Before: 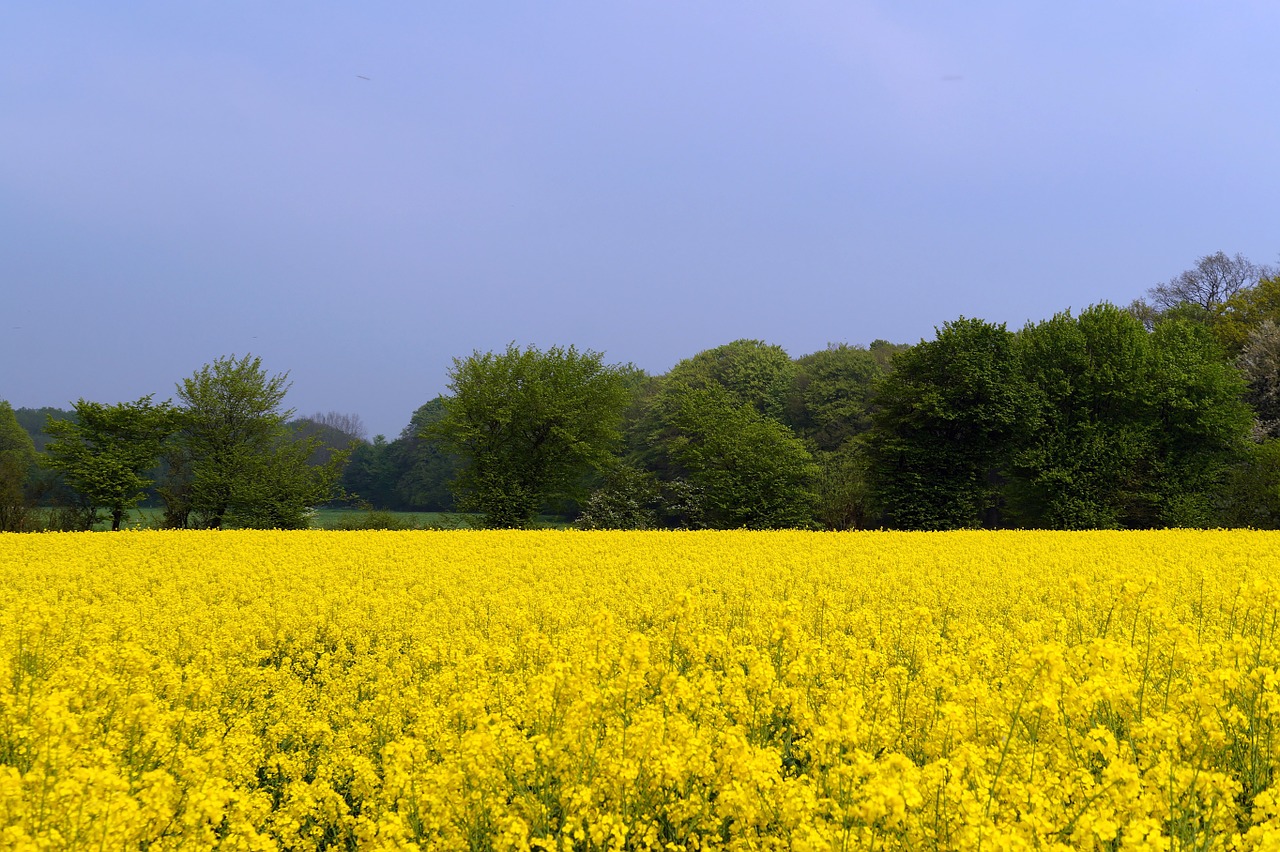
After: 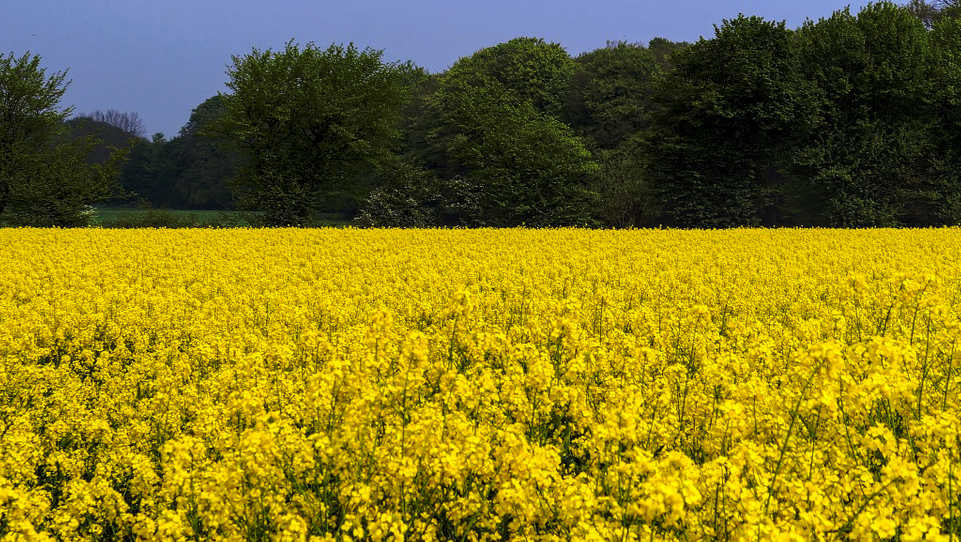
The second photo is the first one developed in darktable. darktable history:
crop and rotate: left 17.335%, top 35.56%, right 7.548%, bottom 0.791%
tone curve: curves: ch0 [(0, 0) (0.003, 0.002) (0.011, 0.007) (0.025, 0.015) (0.044, 0.026) (0.069, 0.041) (0.1, 0.059) (0.136, 0.08) (0.177, 0.105) (0.224, 0.132) (0.277, 0.163) (0.335, 0.198) (0.399, 0.253) (0.468, 0.341) (0.543, 0.435) (0.623, 0.532) (0.709, 0.635) (0.801, 0.745) (0.898, 0.873) (1, 1)], preserve colors none
color correction: highlights b* -0.057
local contrast: detail 130%
